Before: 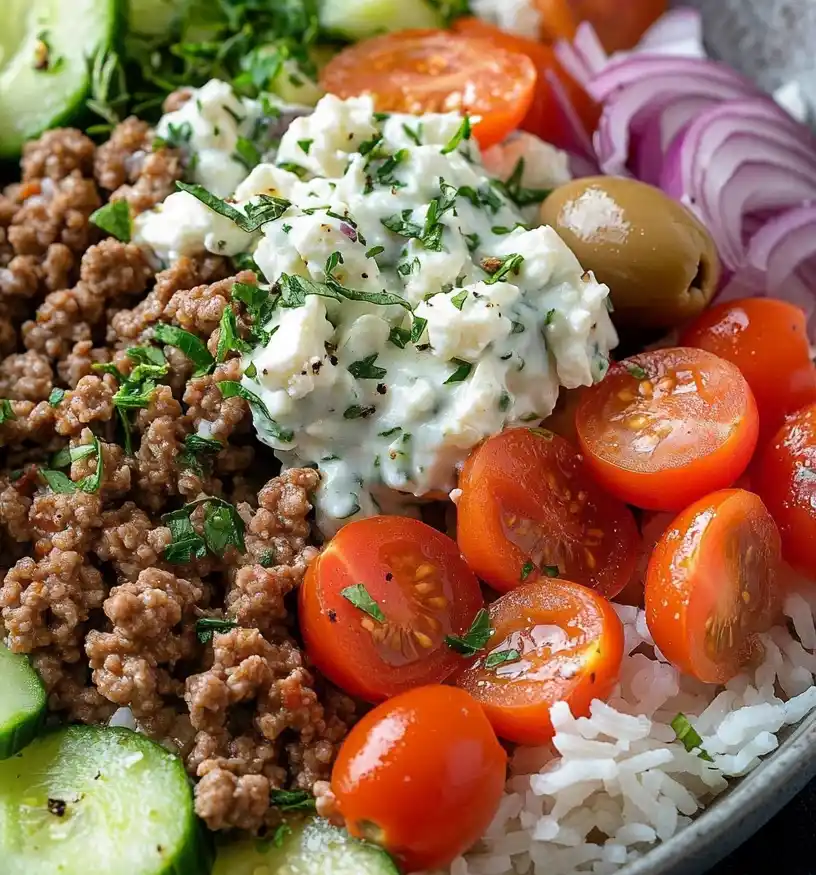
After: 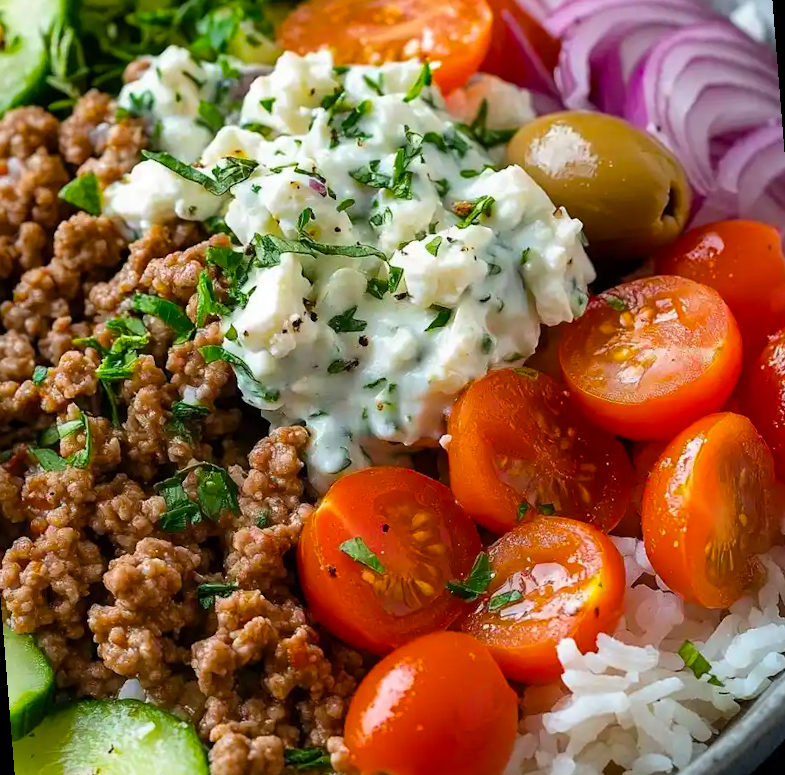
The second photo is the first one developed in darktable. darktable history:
color balance rgb: perceptual saturation grading › global saturation 30%, global vibrance 10%
rotate and perspective: rotation -4.57°, crop left 0.054, crop right 0.944, crop top 0.087, crop bottom 0.914
